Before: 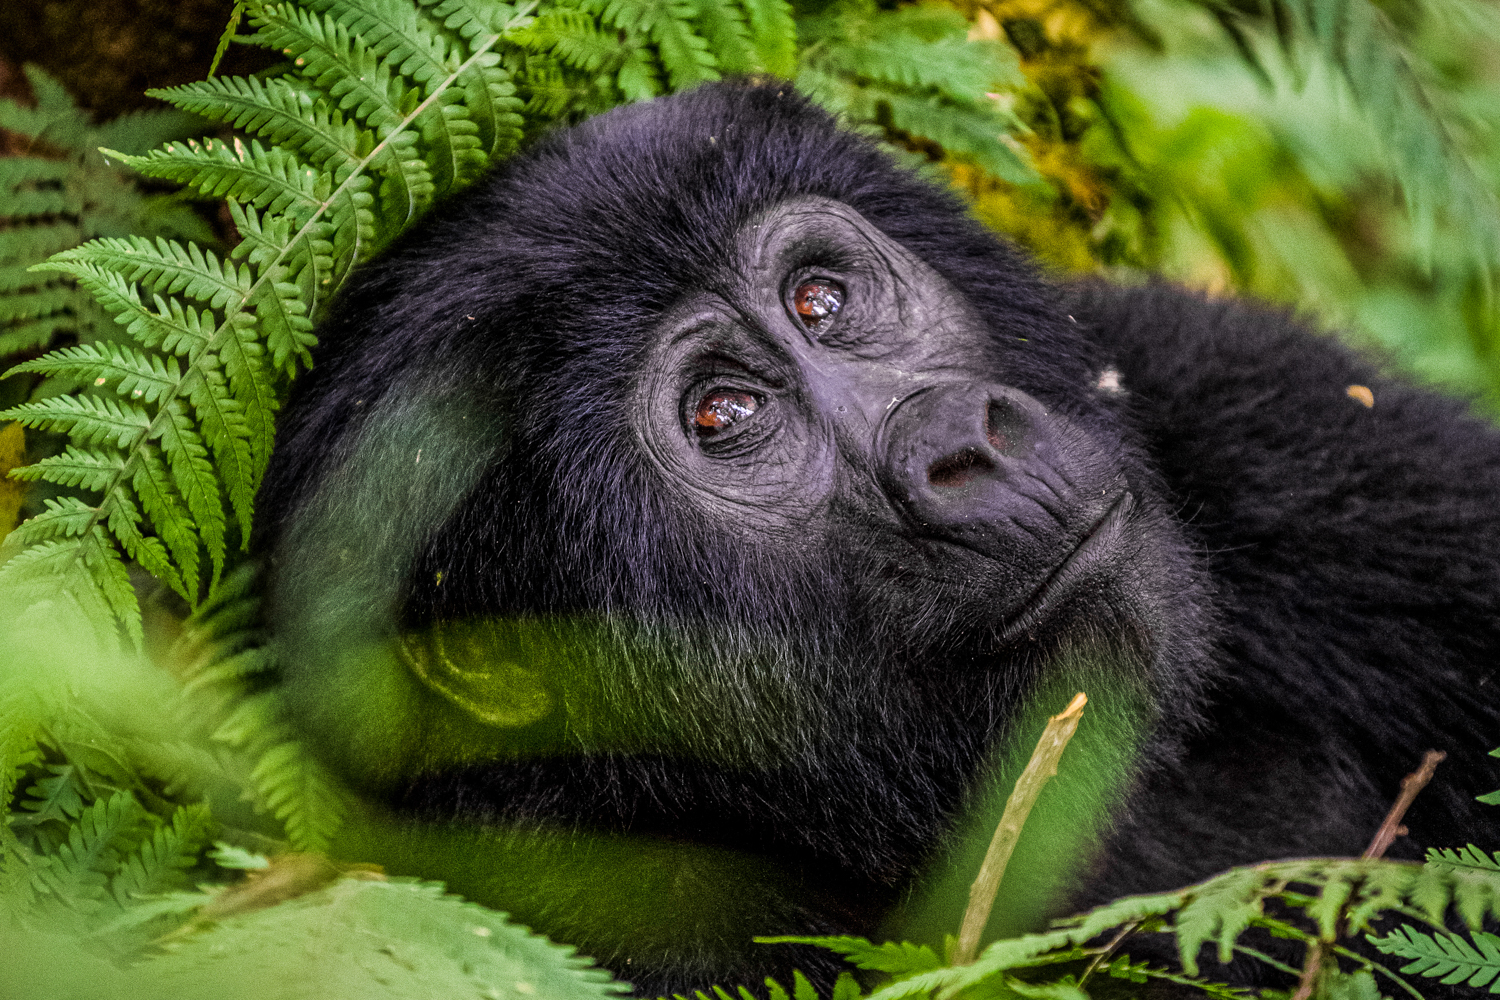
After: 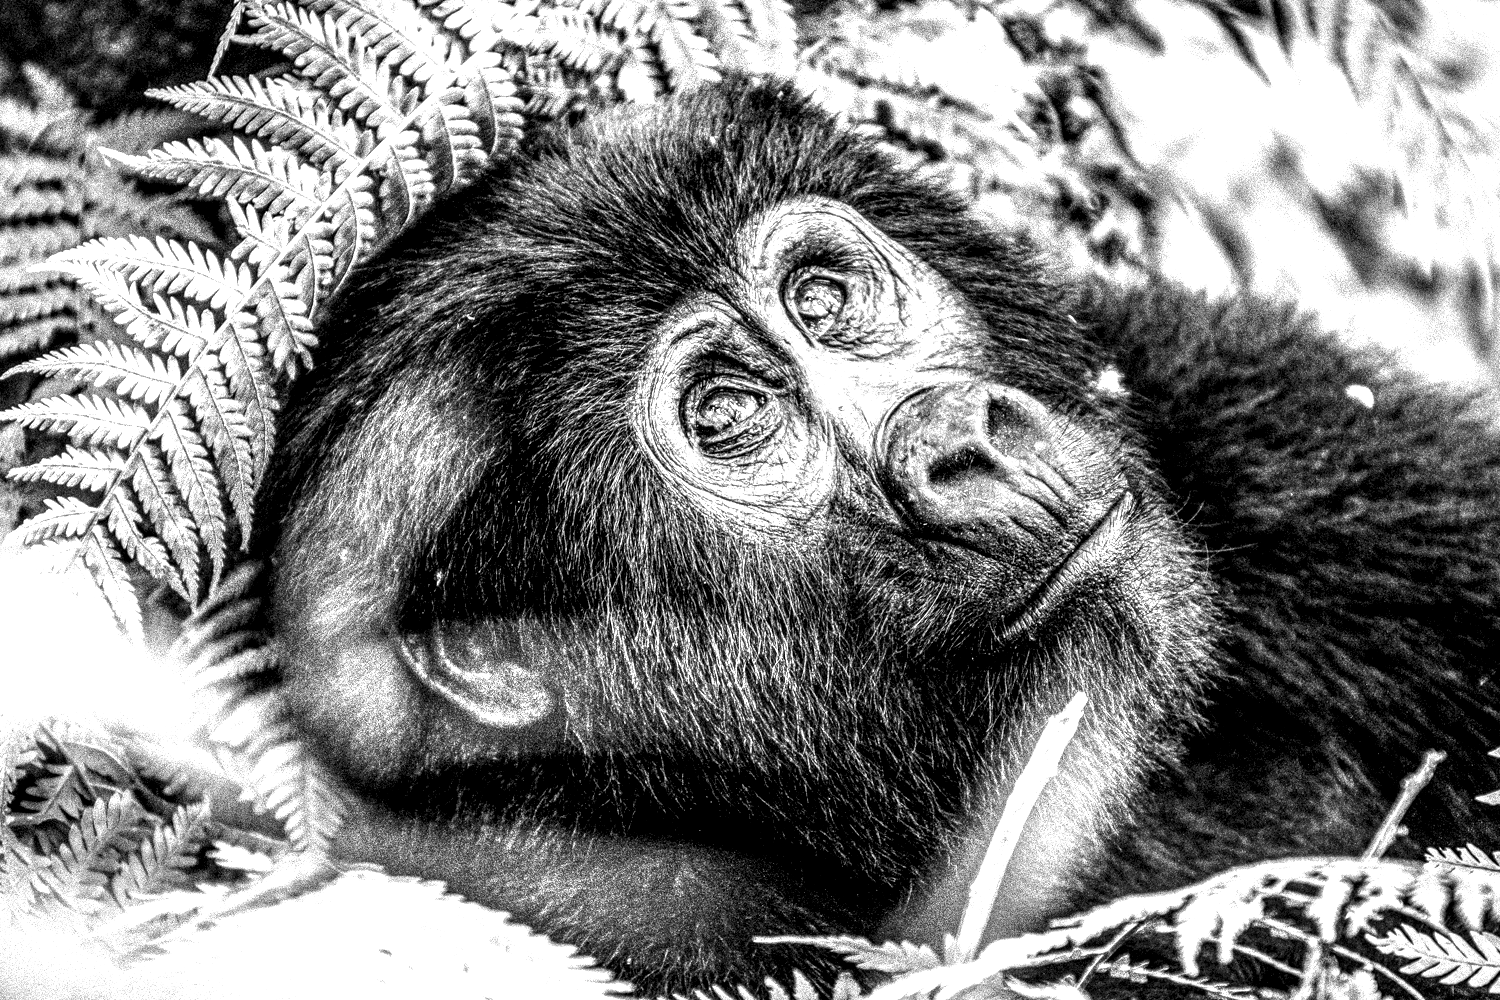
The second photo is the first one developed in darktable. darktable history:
exposure: black level correction 0, exposure 1.45 EV, compensate exposure bias true, compensate highlight preservation false
tone equalizer: -8 EV -0.417 EV, -7 EV -0.389 EV, -6 EV -0.333 EV, -5 EV -0.222 EV, -3 EV 0.222 EV, -2 EV 0.333 EV, -1 EV 0.389 EV, +0 EV 0.417 EV, edges refinement/feathering 500, mask exposure compensation -1.57 EV, preserve details no
local contrast: detail 203%
haze removal: strength 0.02, distance 0.25, compatibility mode true, adaptive false
monochrome: on, module defaults
